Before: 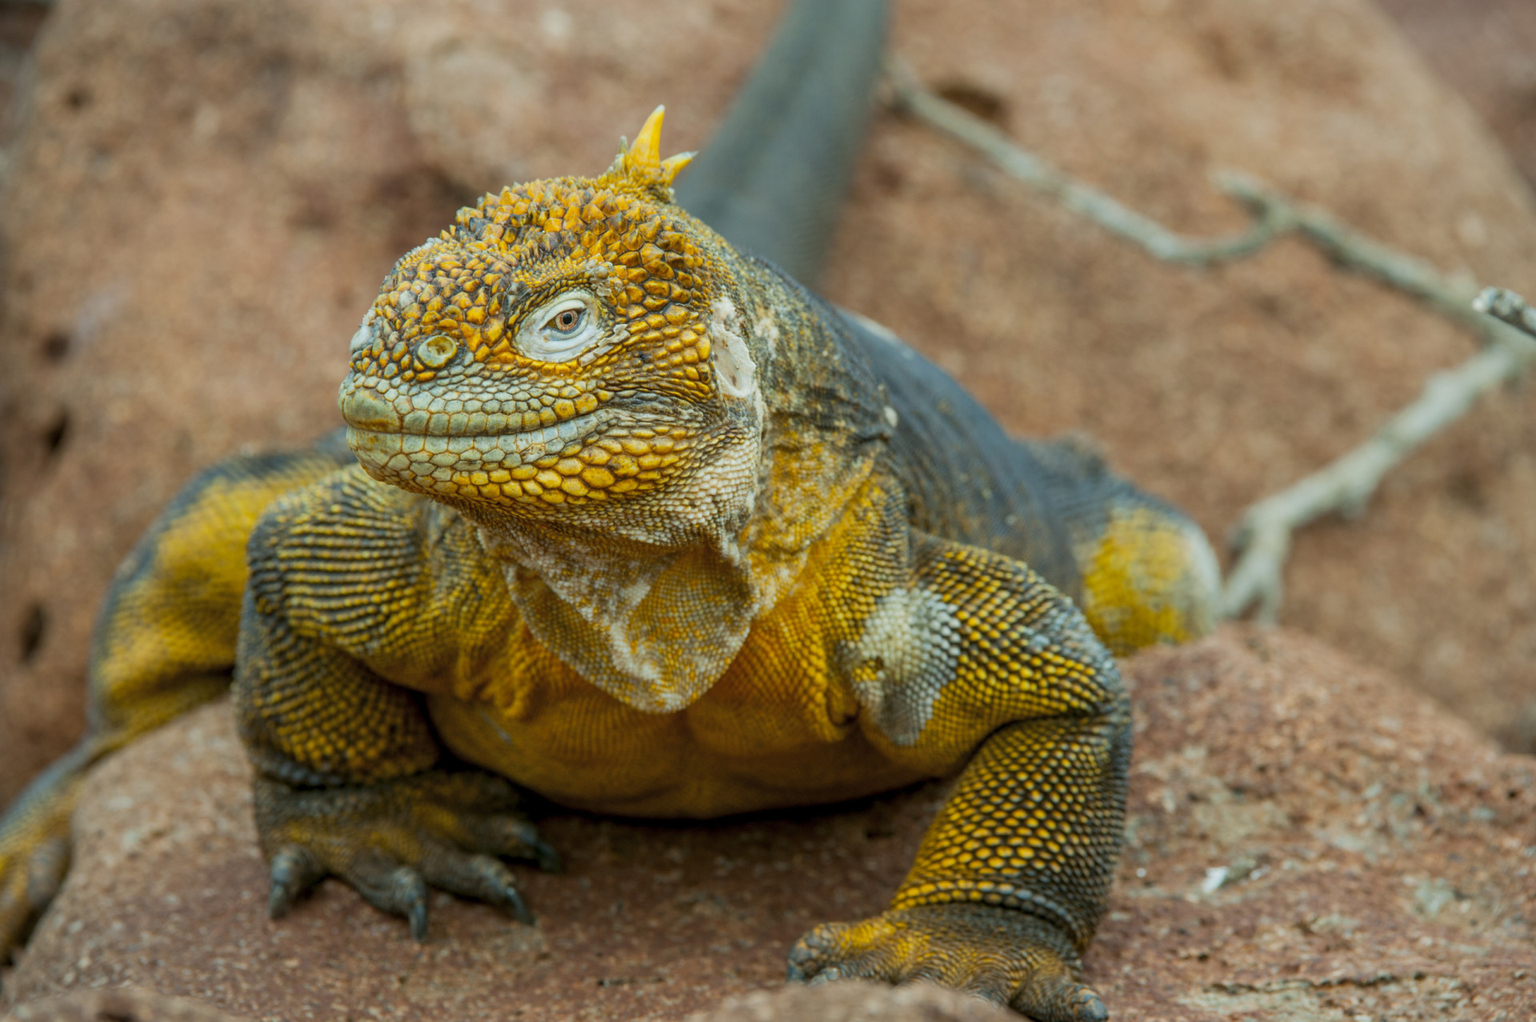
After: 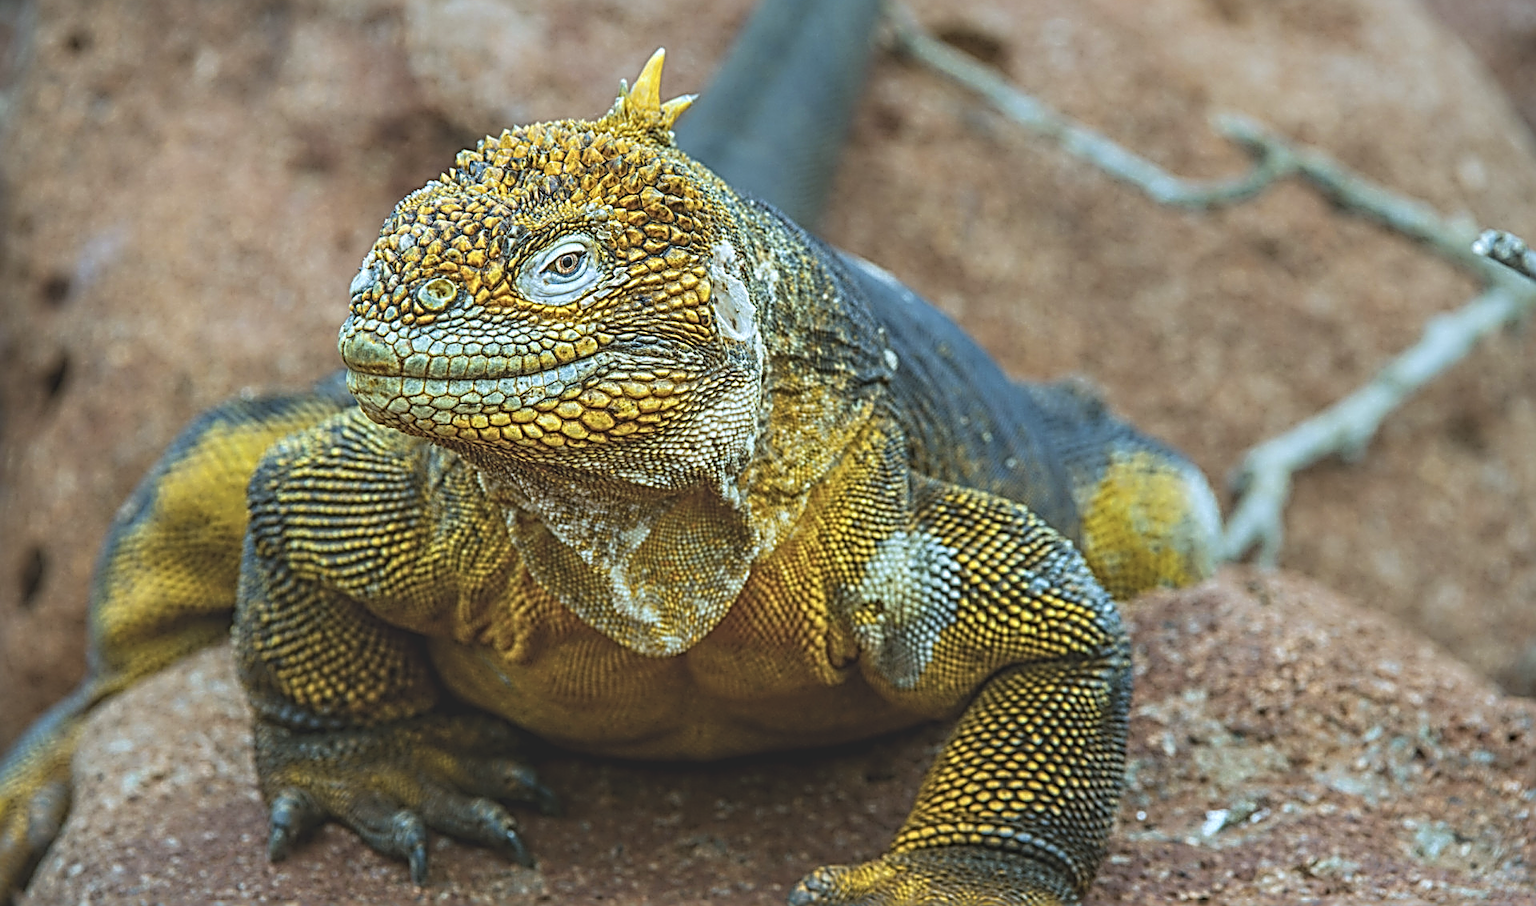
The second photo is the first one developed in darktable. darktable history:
crop and rotate: top 5.609%, bottom 5.609%
velvia: on, module defaults
local contrast: highlights 61%, detail 143%, midtone range 0.428
sharpen: radius 3.158, amount 1.731
white balance: red 0.926, green 1.003, blue 1.133
exposure: black level correction -0.03, compensate highlight preservation false
